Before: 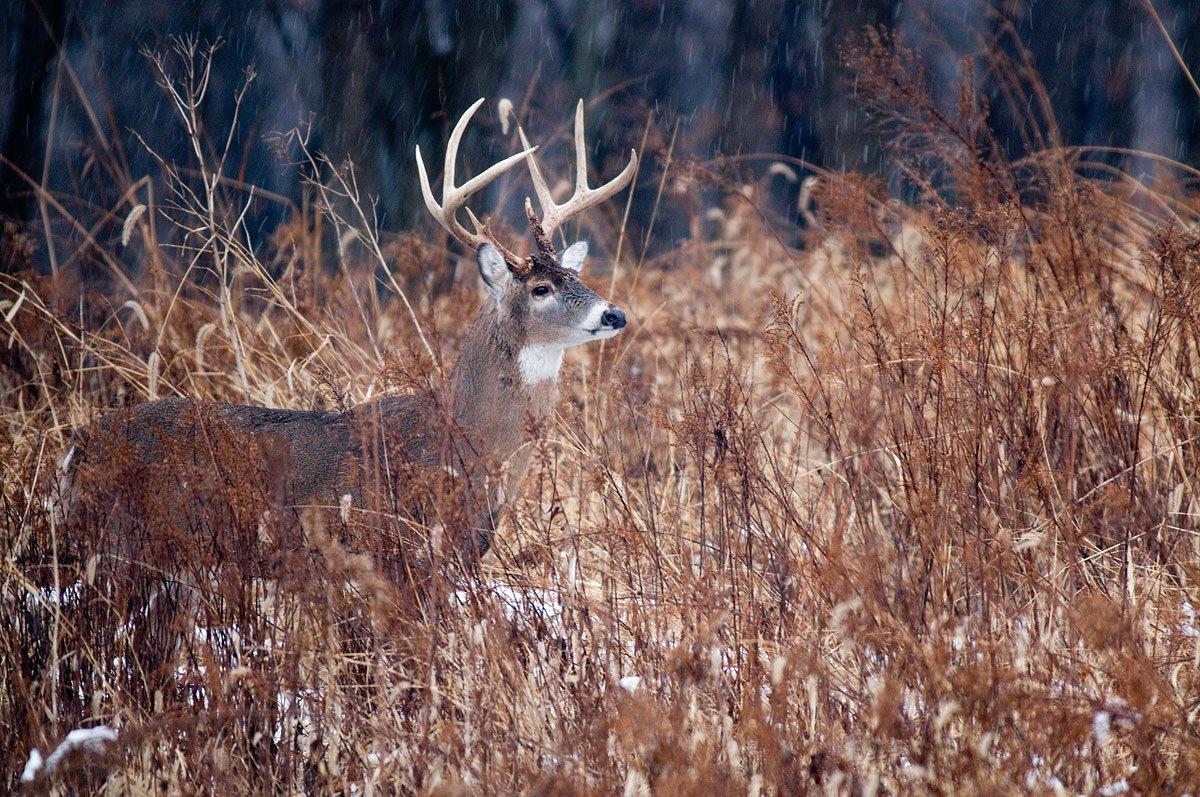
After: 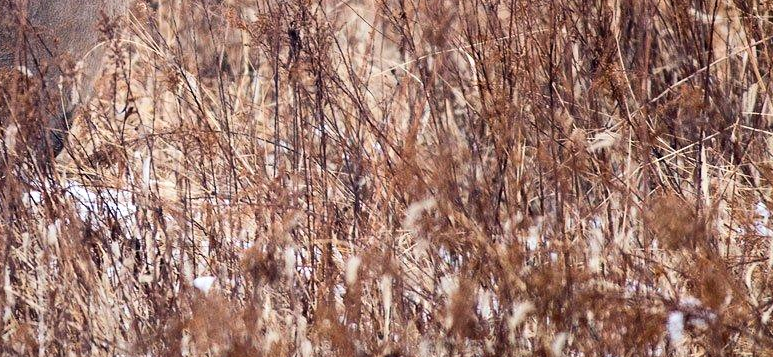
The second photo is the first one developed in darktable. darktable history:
tone curve: curves: ch0 [(0, 0) (0.266, 0.247) (0.741, 0.751) (1, 1)], color space Lab, linked channels, preserve colors none
crop and rotate: left 35.509%, top 50.238%, bottom 4.934%
contrast brightness saturation: contrast 0.15, brightness 0.05
